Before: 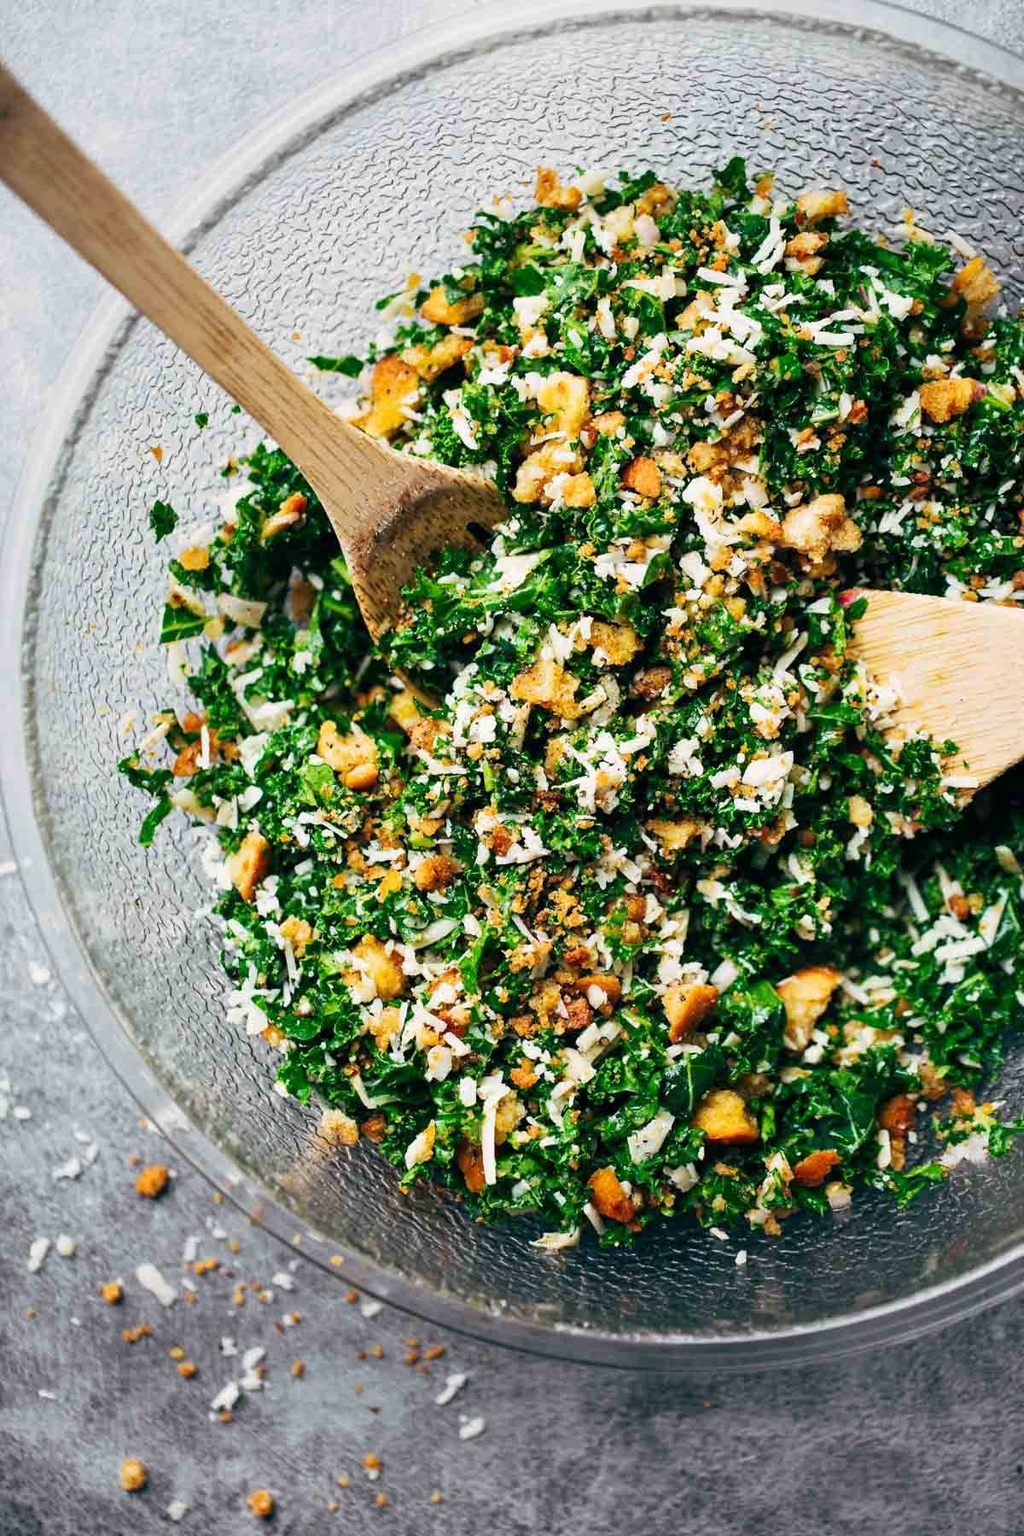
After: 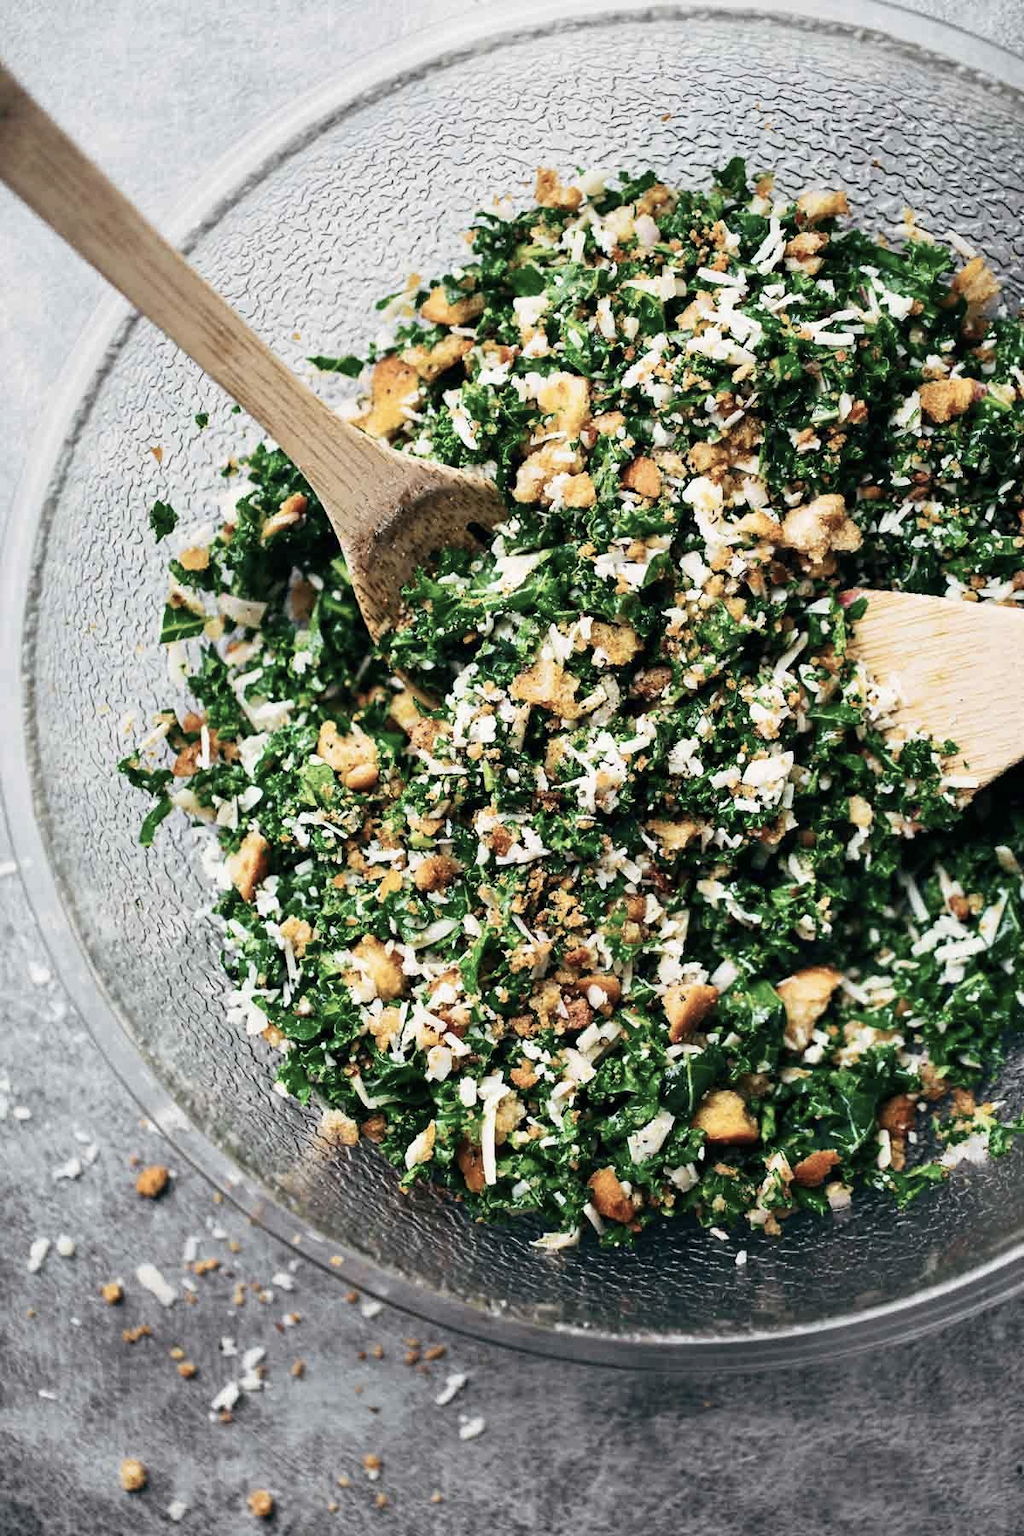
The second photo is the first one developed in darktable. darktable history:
contrast brightness saturation: contrast 0.104, saturation -0.376
